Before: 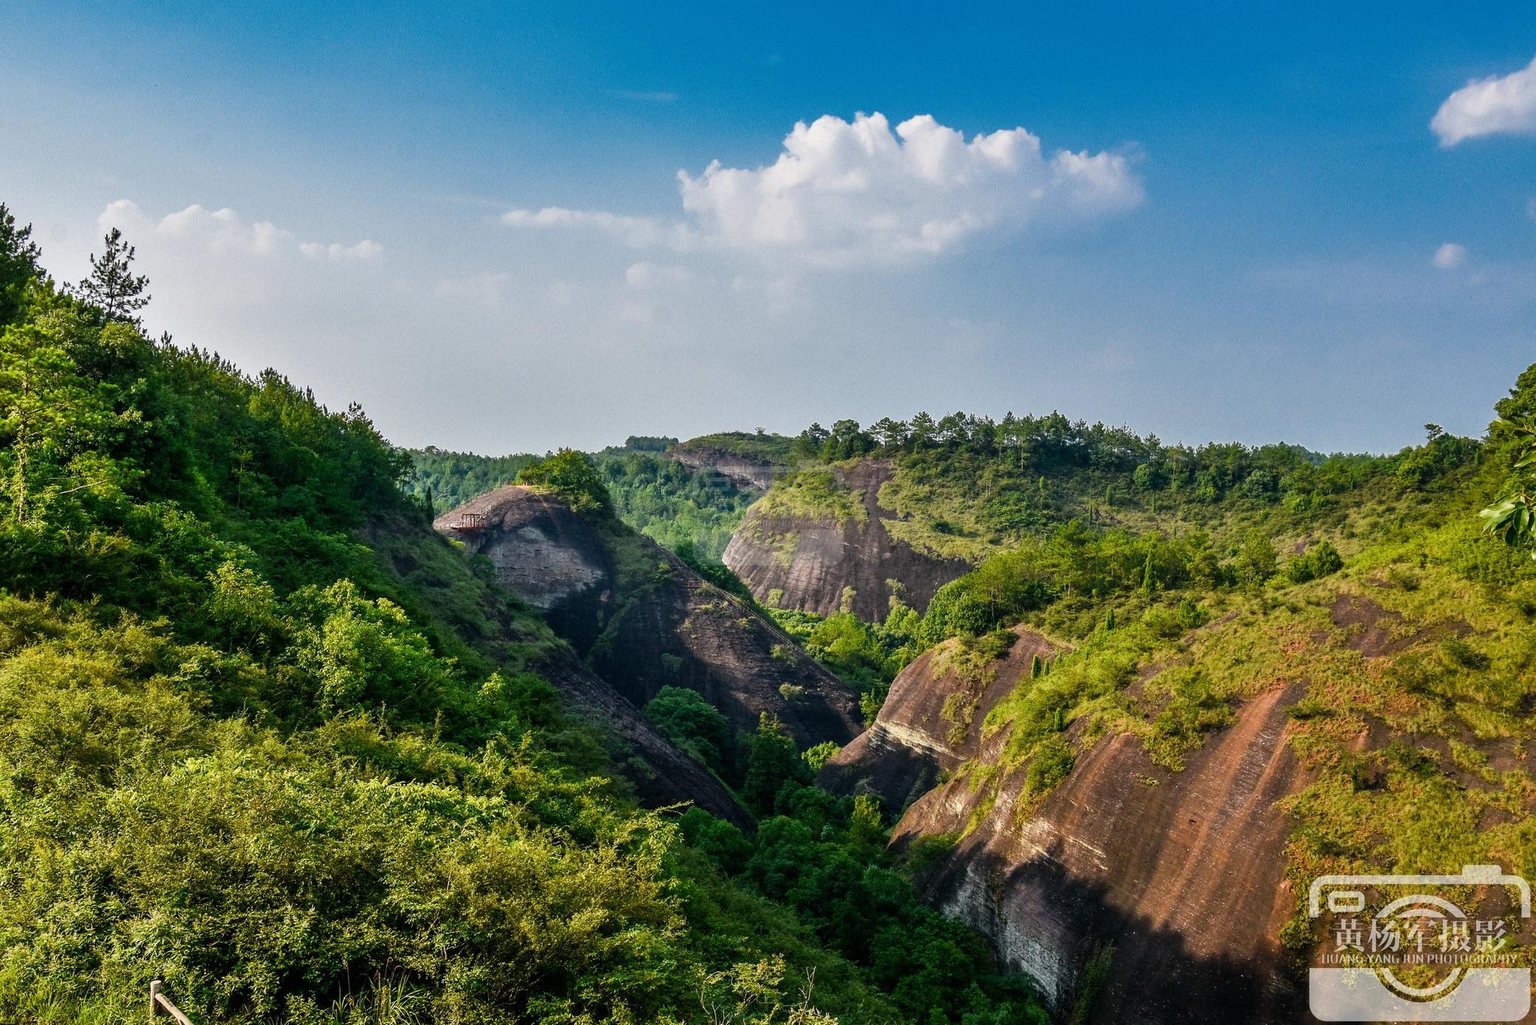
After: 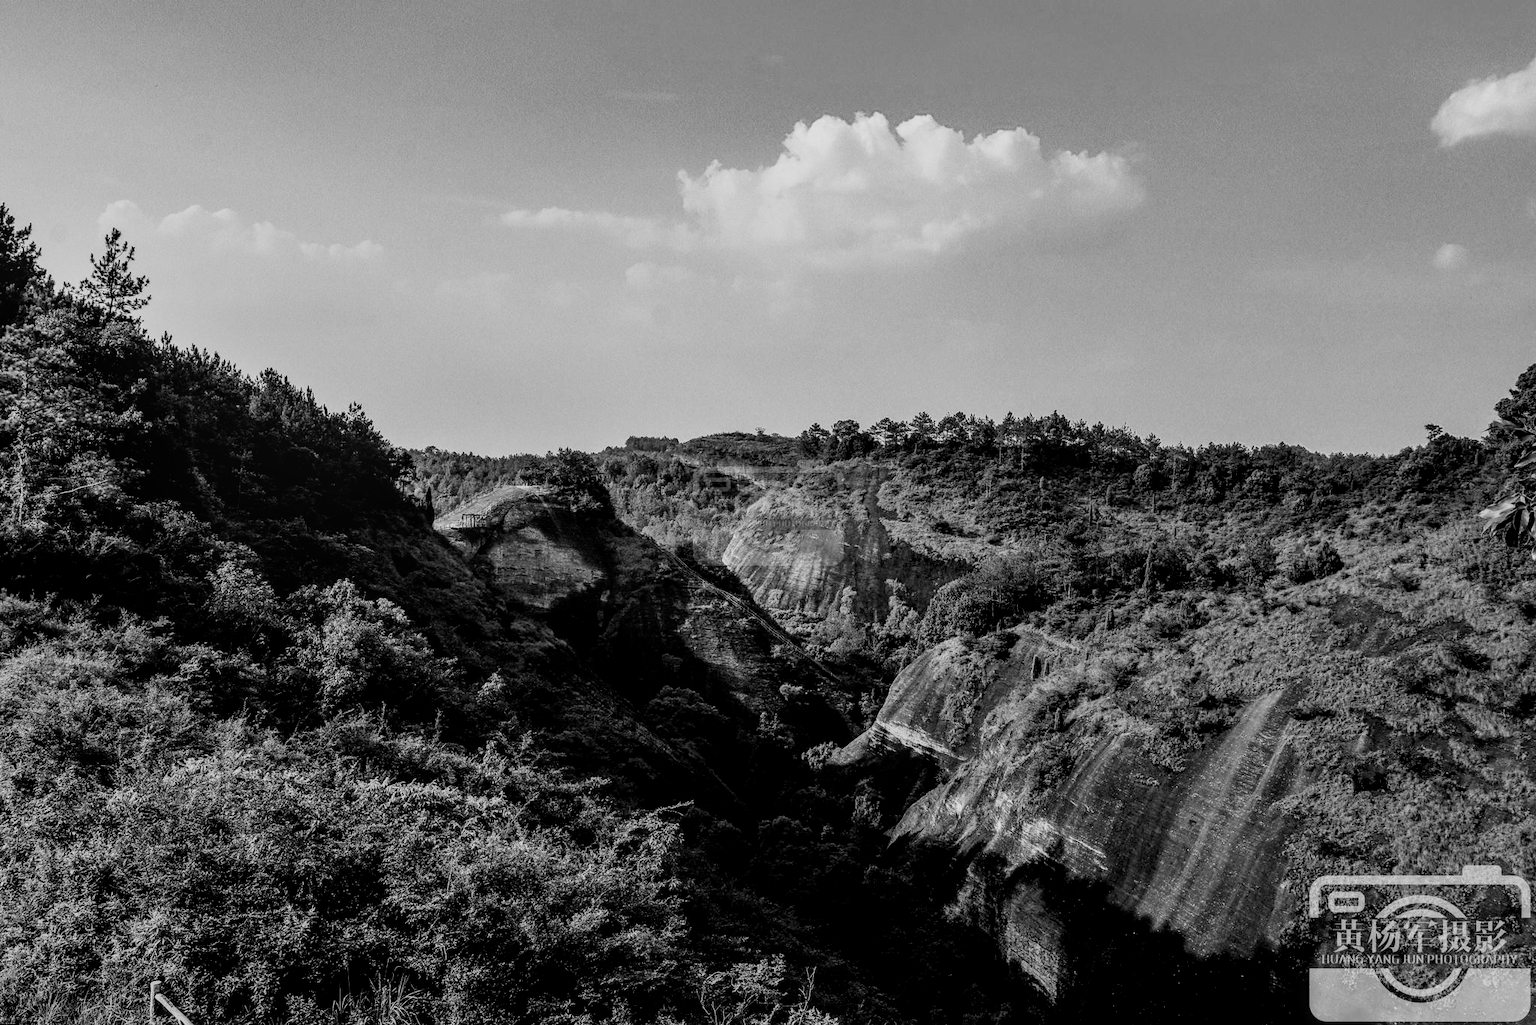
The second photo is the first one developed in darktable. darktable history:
color calibration: output gray [0.18, 0.41, 0.41, 0], gray › normalize channels true, illuminant same as pipeline (D50), adaptation XYZ, x 0.346, y 0.359, gamut compression 0
filmic rgb: black relative exposure -5 EV, hardness 2.88, contrast 1.3, highlights saturation mix -30%
local contrast: on, module defaults
